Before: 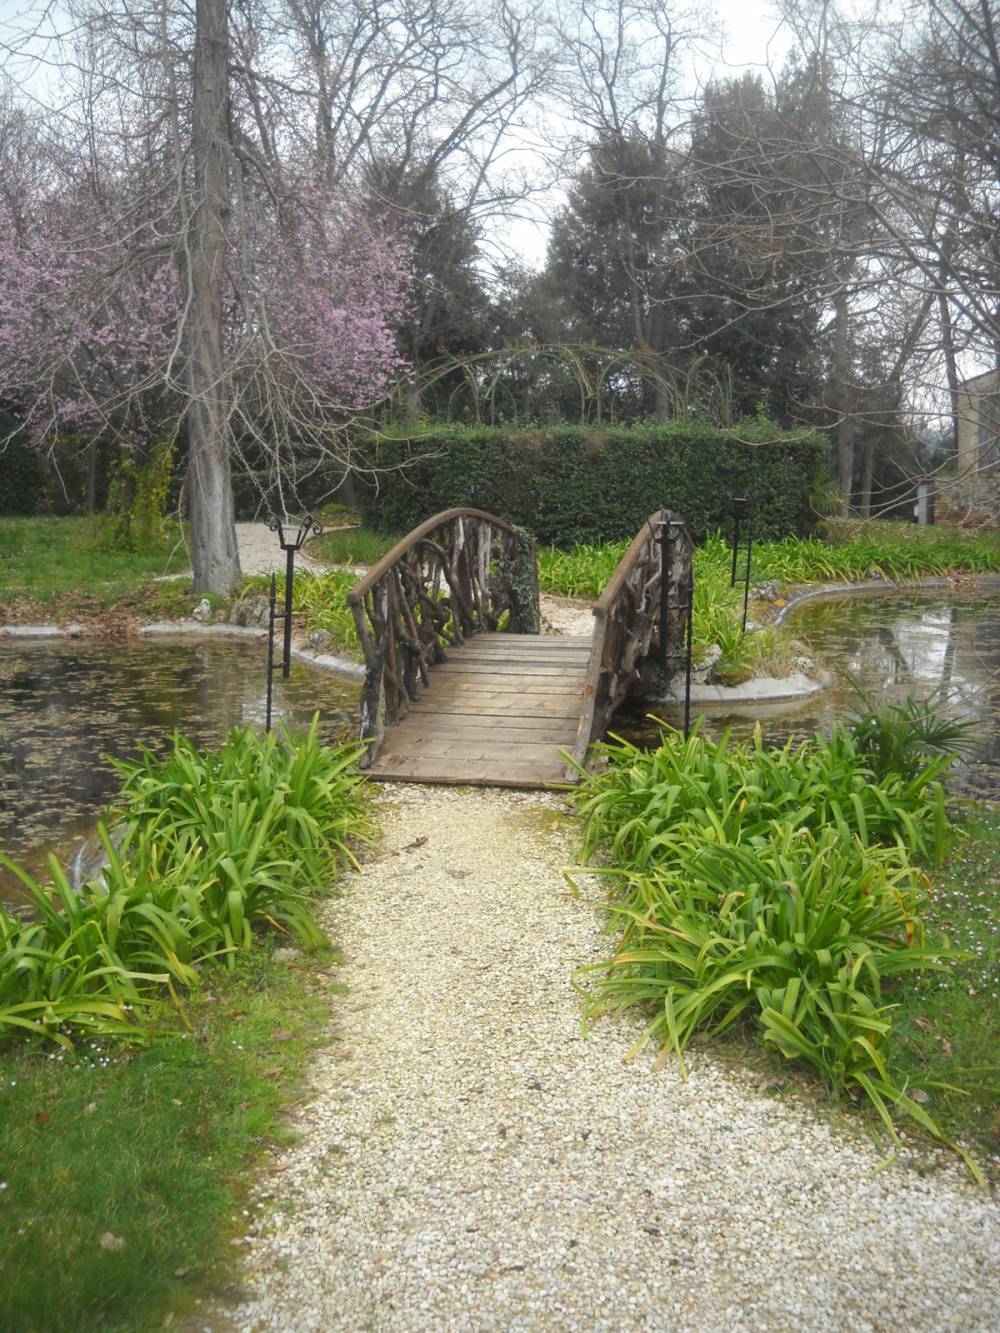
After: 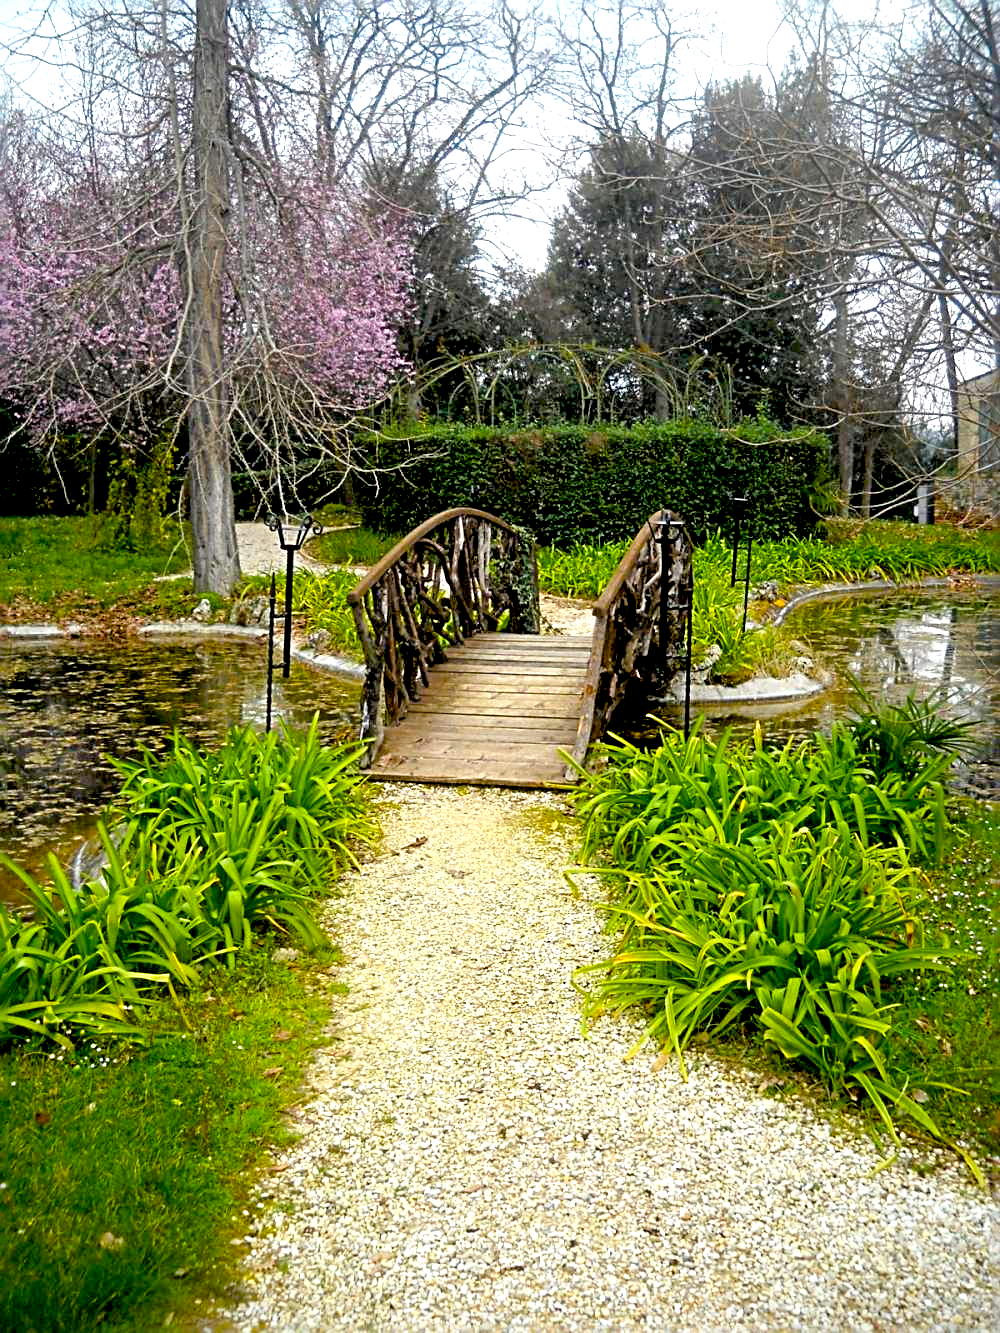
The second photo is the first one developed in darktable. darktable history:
exposure: black level correction 0.039, exposure 0.498 EV, compensate highlight preservation false
color balance rgb: perceptual saturation grading › global saturation 28.479%, perceptual saturation grading › mid-tones 12.243%, perceptual saturation grading › shadows 10.505%, global vibrance 25.393%
sharpen: radius 3.059, amount 0.761
